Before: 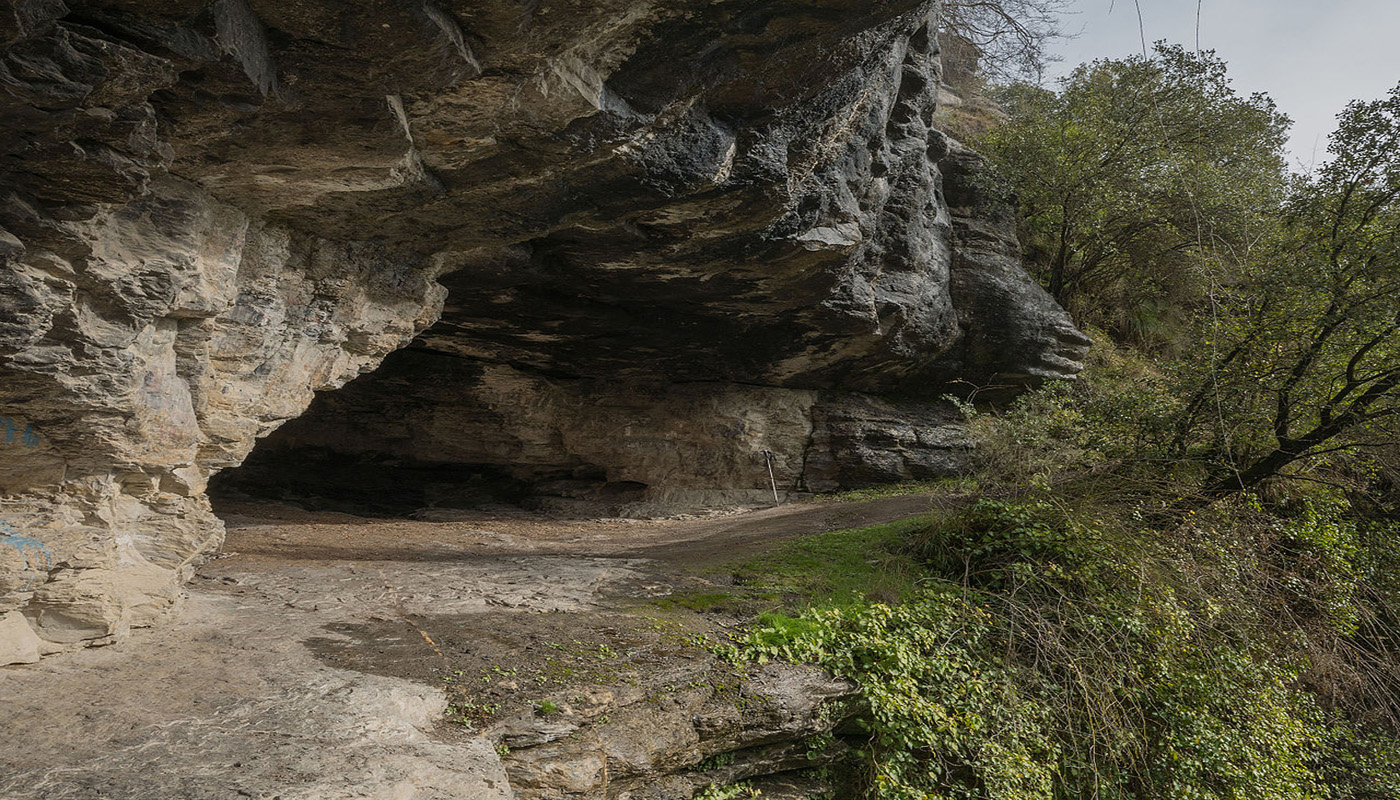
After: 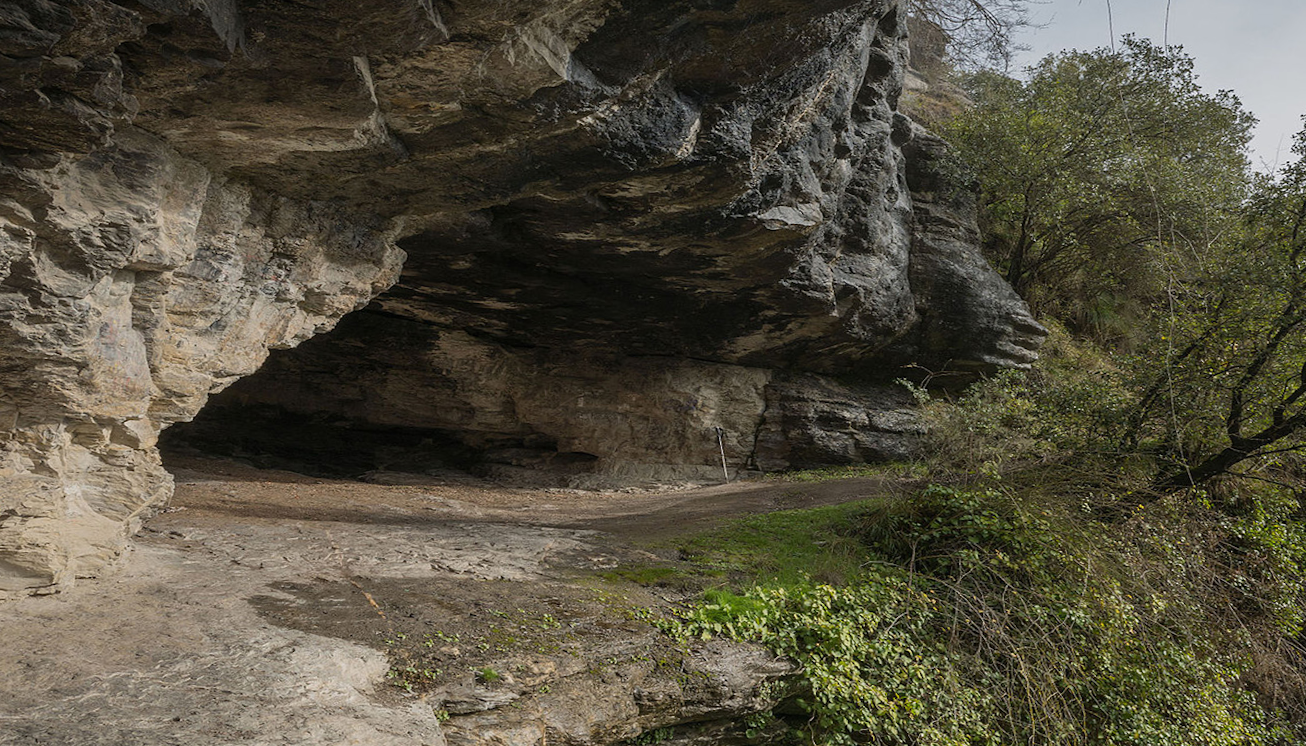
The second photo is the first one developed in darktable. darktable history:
contrast equalizer: y [[0.5 ×6], [0.5 ×6], [0.5, 0.5, 0.501, 0.545, 0.707, 0.863], [0 ×6], [0 ×6]]
crop and rotate: angle -2.38°
